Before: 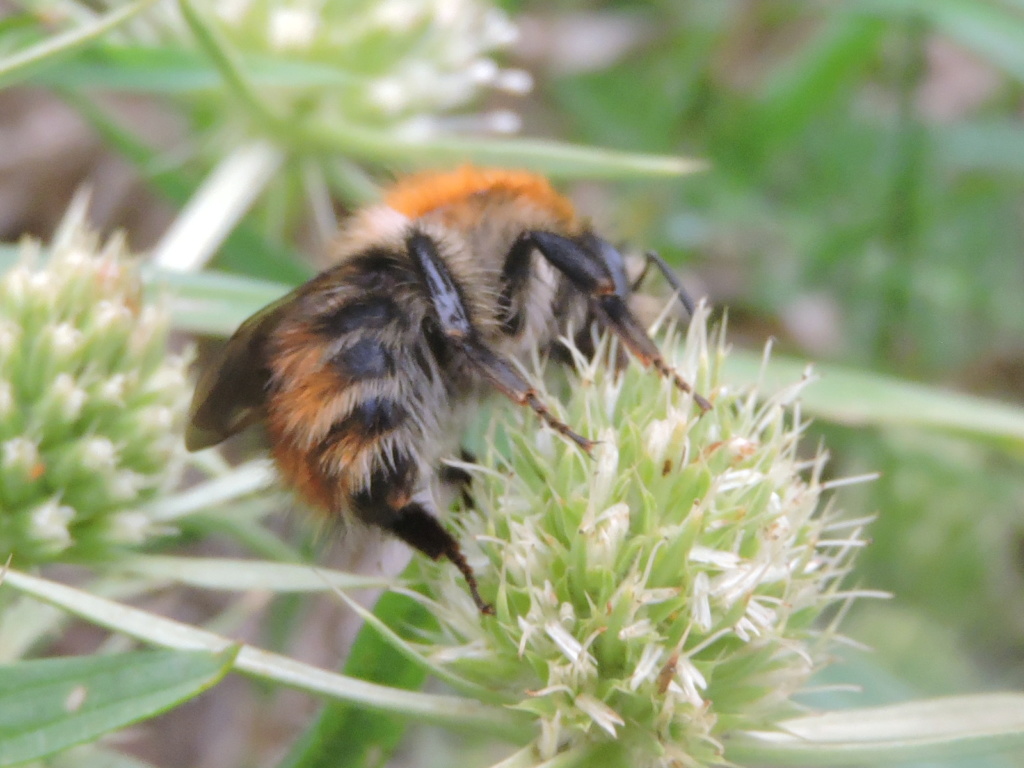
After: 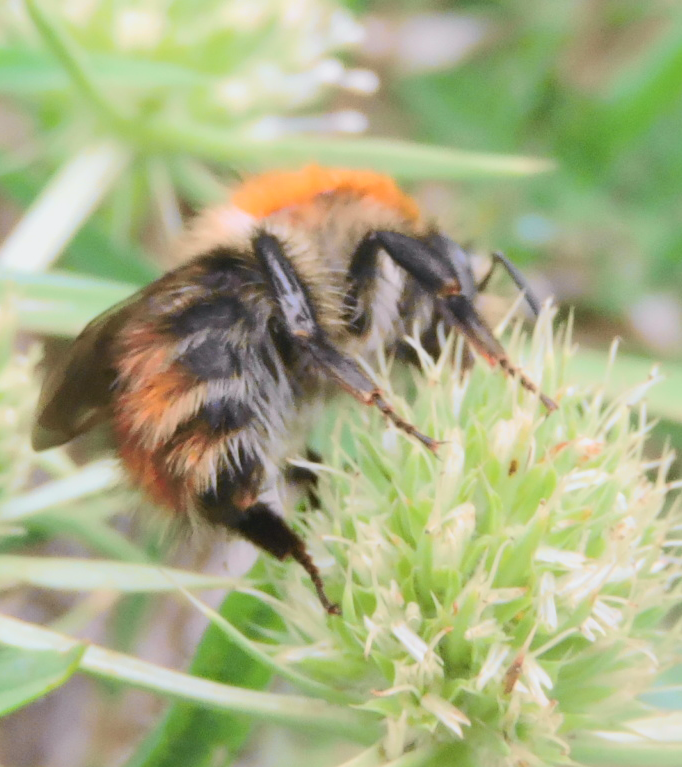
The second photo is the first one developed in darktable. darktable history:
crop and rotate: left 15.055%, right 18.278%
tone curve: curves: ch0 [(0, 0.026) (0.181, 0.223) (0.405, 0.46) (0.456, 0.528) (0.634, 0.728) (0.877, 0.89) (0.984, 0.935)]; ch1 [(0, 0) (0.443, 0.43) (0.492, 0.488) (0.566, 0.579) (0.595, 0.625) (0.65, 0.657) (0.696, 0.725) (1, 1)]; ch2 [(0, 0) (0.33, 0.301) (0.421, 0.443) (0.447, 0.489) (0.495, 0.494) (0.537, 0.57) (0.586, 0.591) (0.663, 0.686) (1, 1)], color space Lab, independent channels, preserve colors none
